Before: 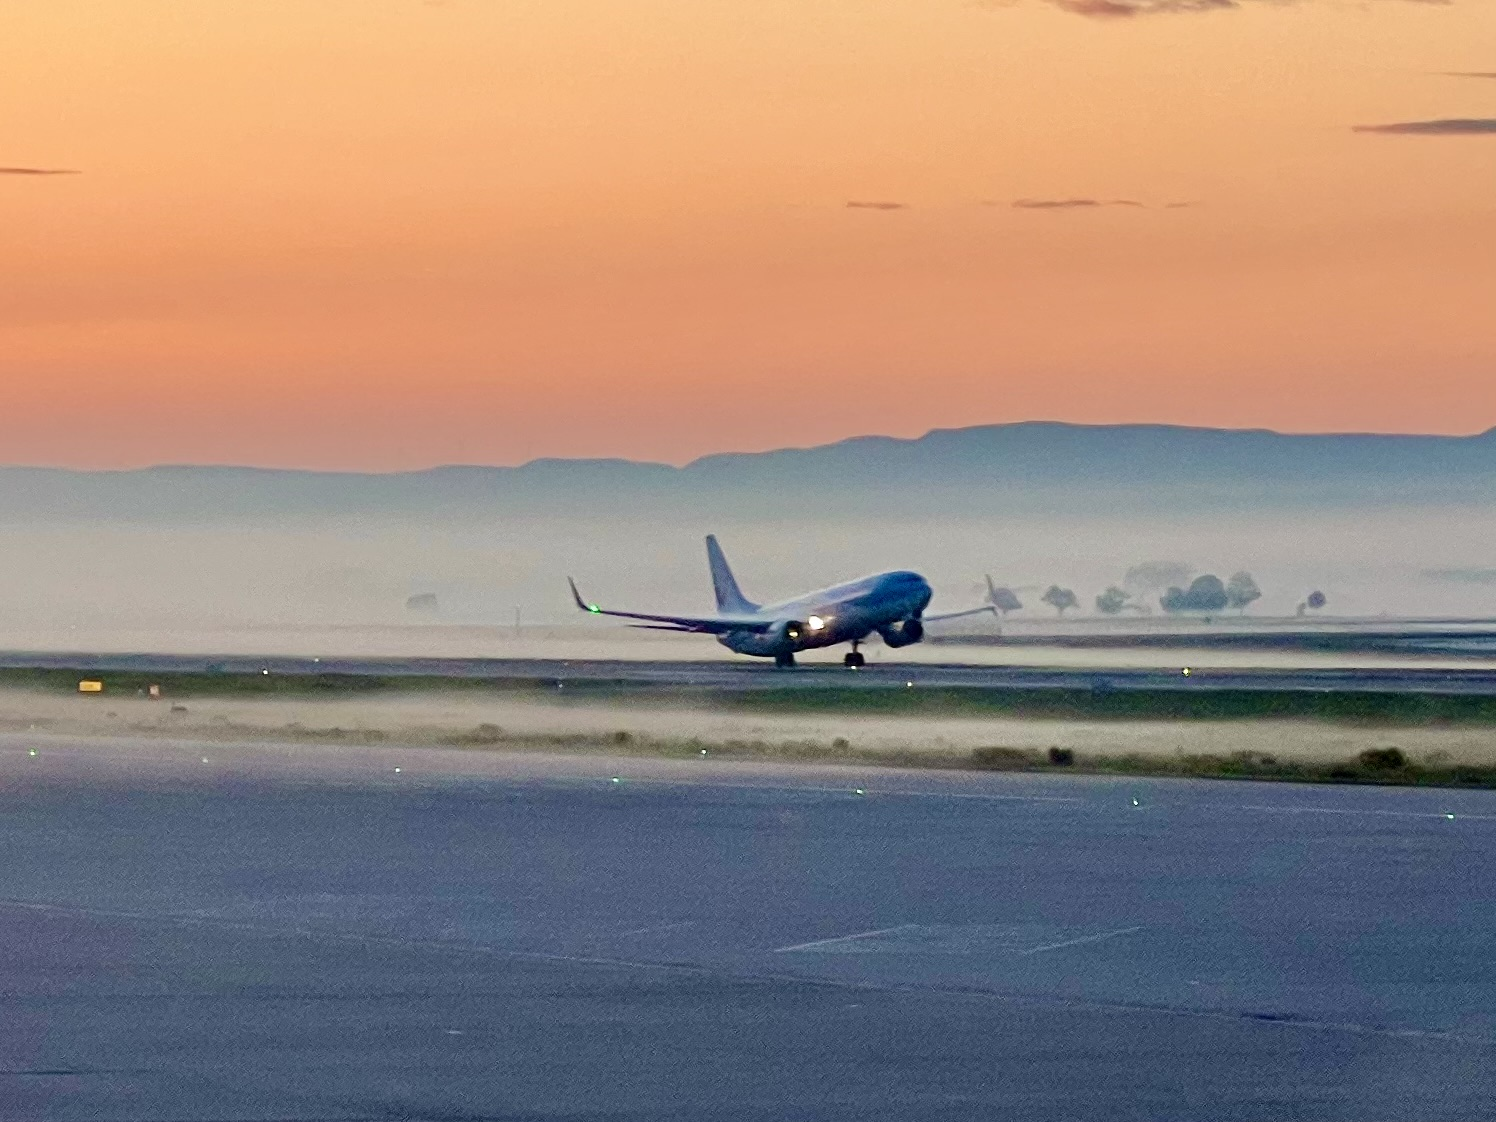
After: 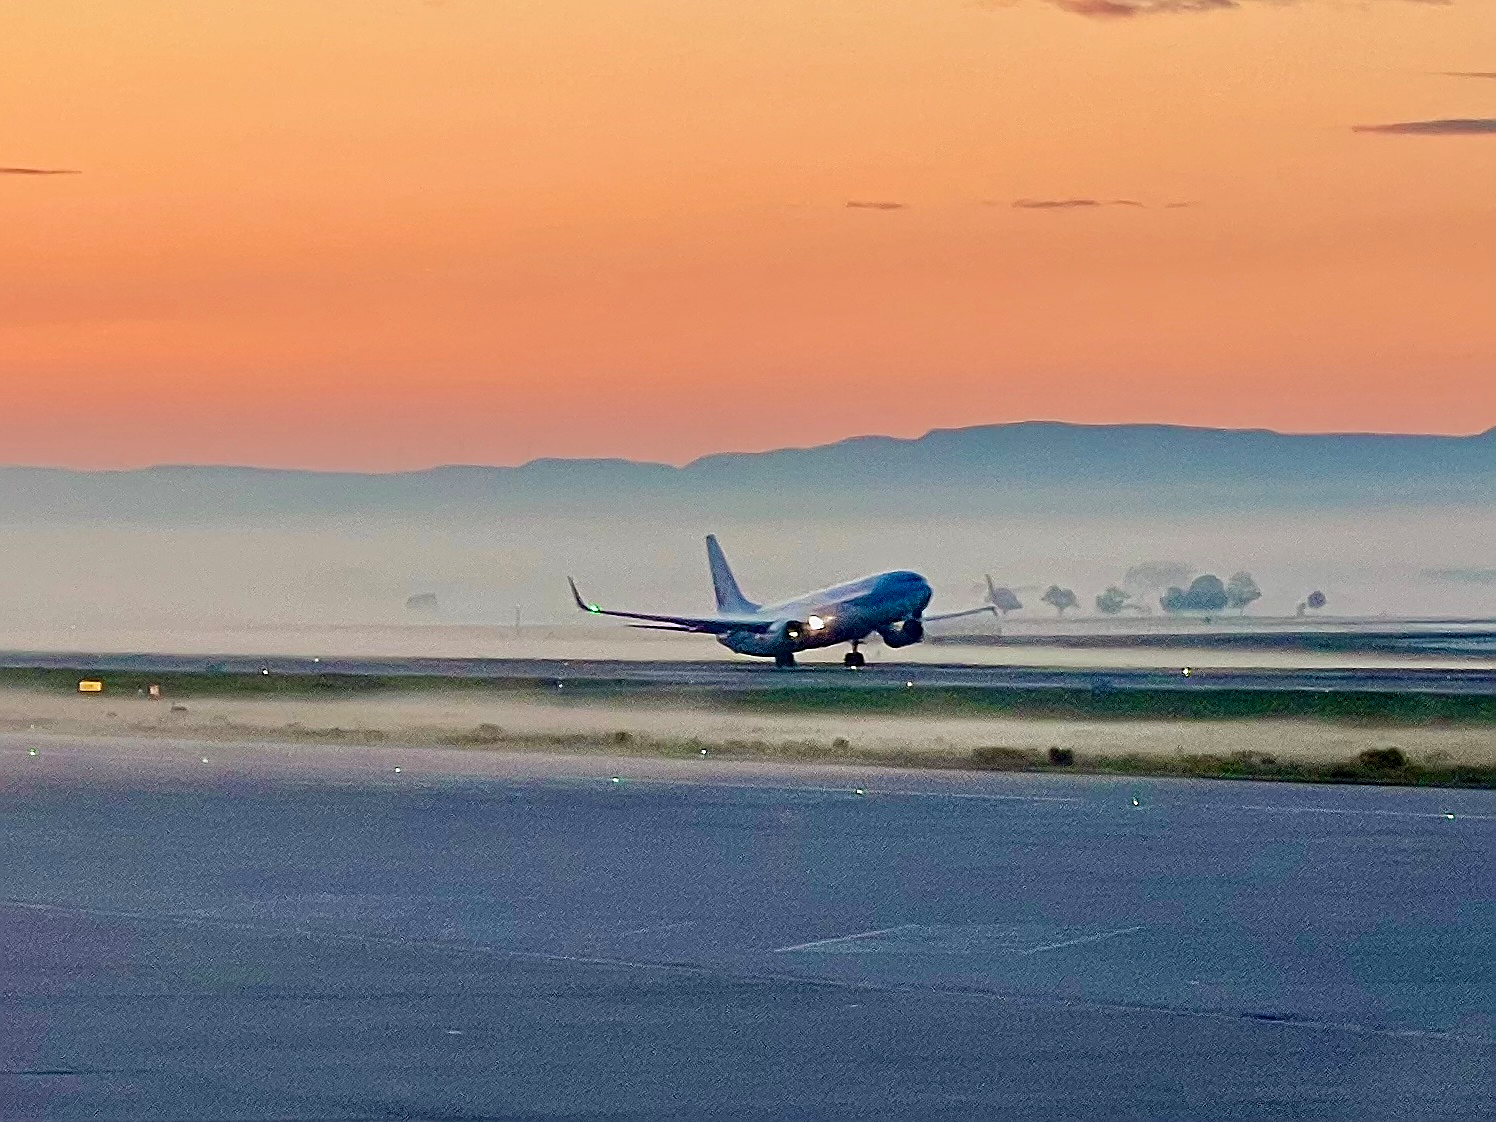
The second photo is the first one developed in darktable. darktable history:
sharpen: radius 1.4, amount 1.25, threshold 0.7
tone equalizer: -8 EV -0.002 EV, -7 EV 0.005 EV, -6 EV -0.009 EV, -5 EV 0.011 EV, -4 EV -0.012 EV, -3 EV 0.007 EV, -2 EV -0.062 EV, -1 EV -0.293 EV, +0 EV -0.582 EV, smoothing diameter 2%, edges refinement/feathering 20, mask exposure compensation -1.57 EV, filter diffusion 5
